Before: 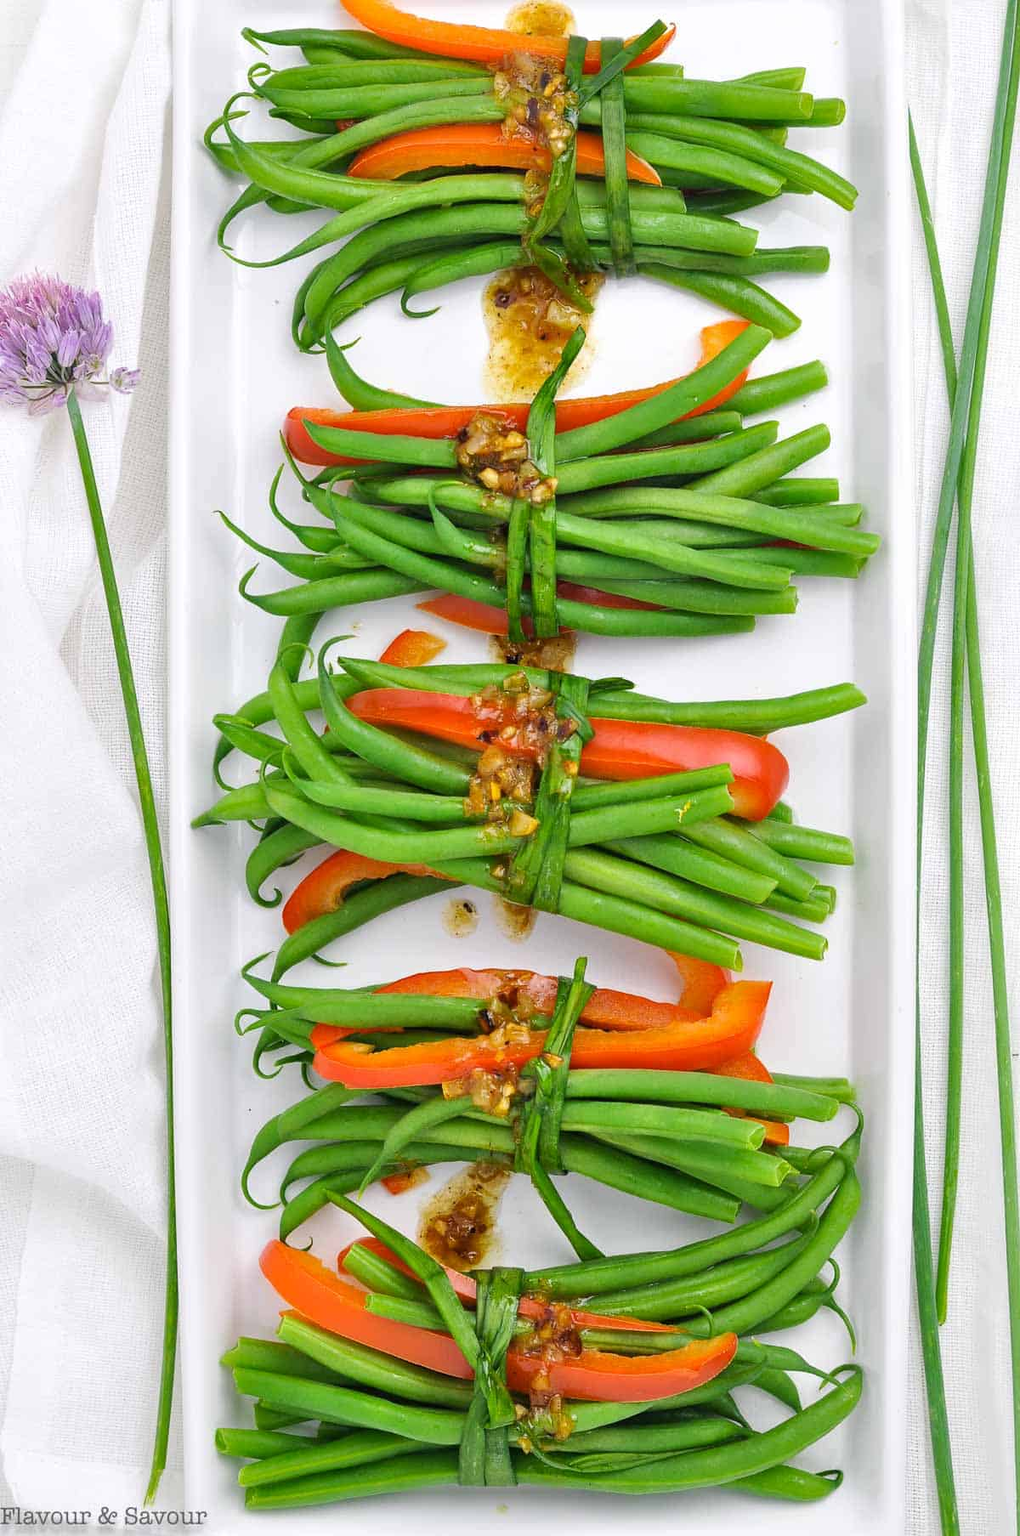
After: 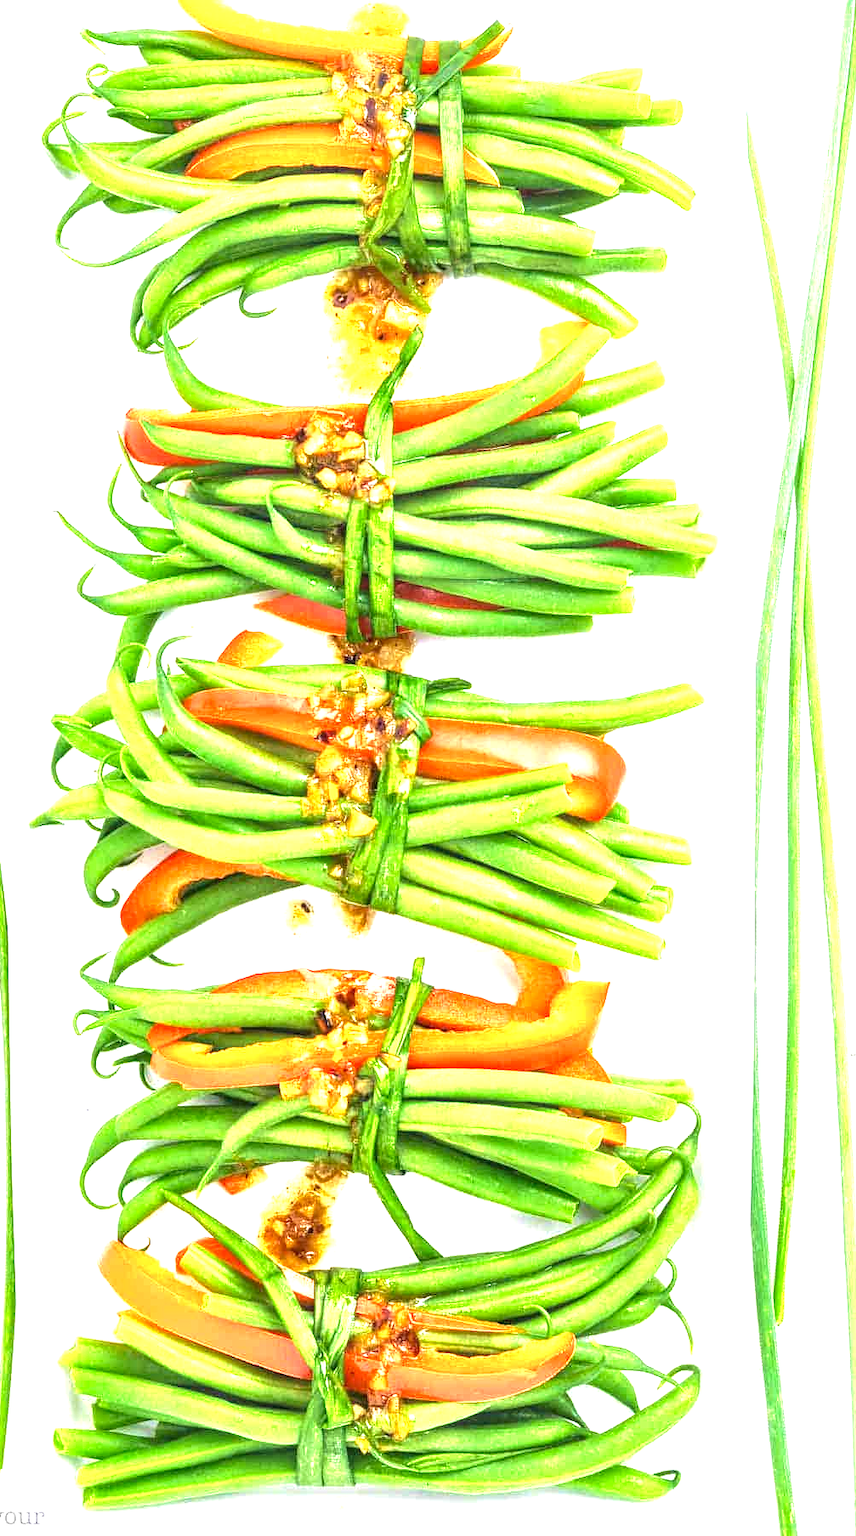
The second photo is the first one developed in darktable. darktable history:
velvia: on, module defaults
contrast brightness saturation: contrast -0.023, brightness -0.006, saturation 0.028
exposure: black level correction 0, exposure 1.745 EV, compensate exposure bias true, compensate highlight preservation false
crop: left 15.998%
local contrast: highlights 62%, detail 143%, midtone range 0.435
